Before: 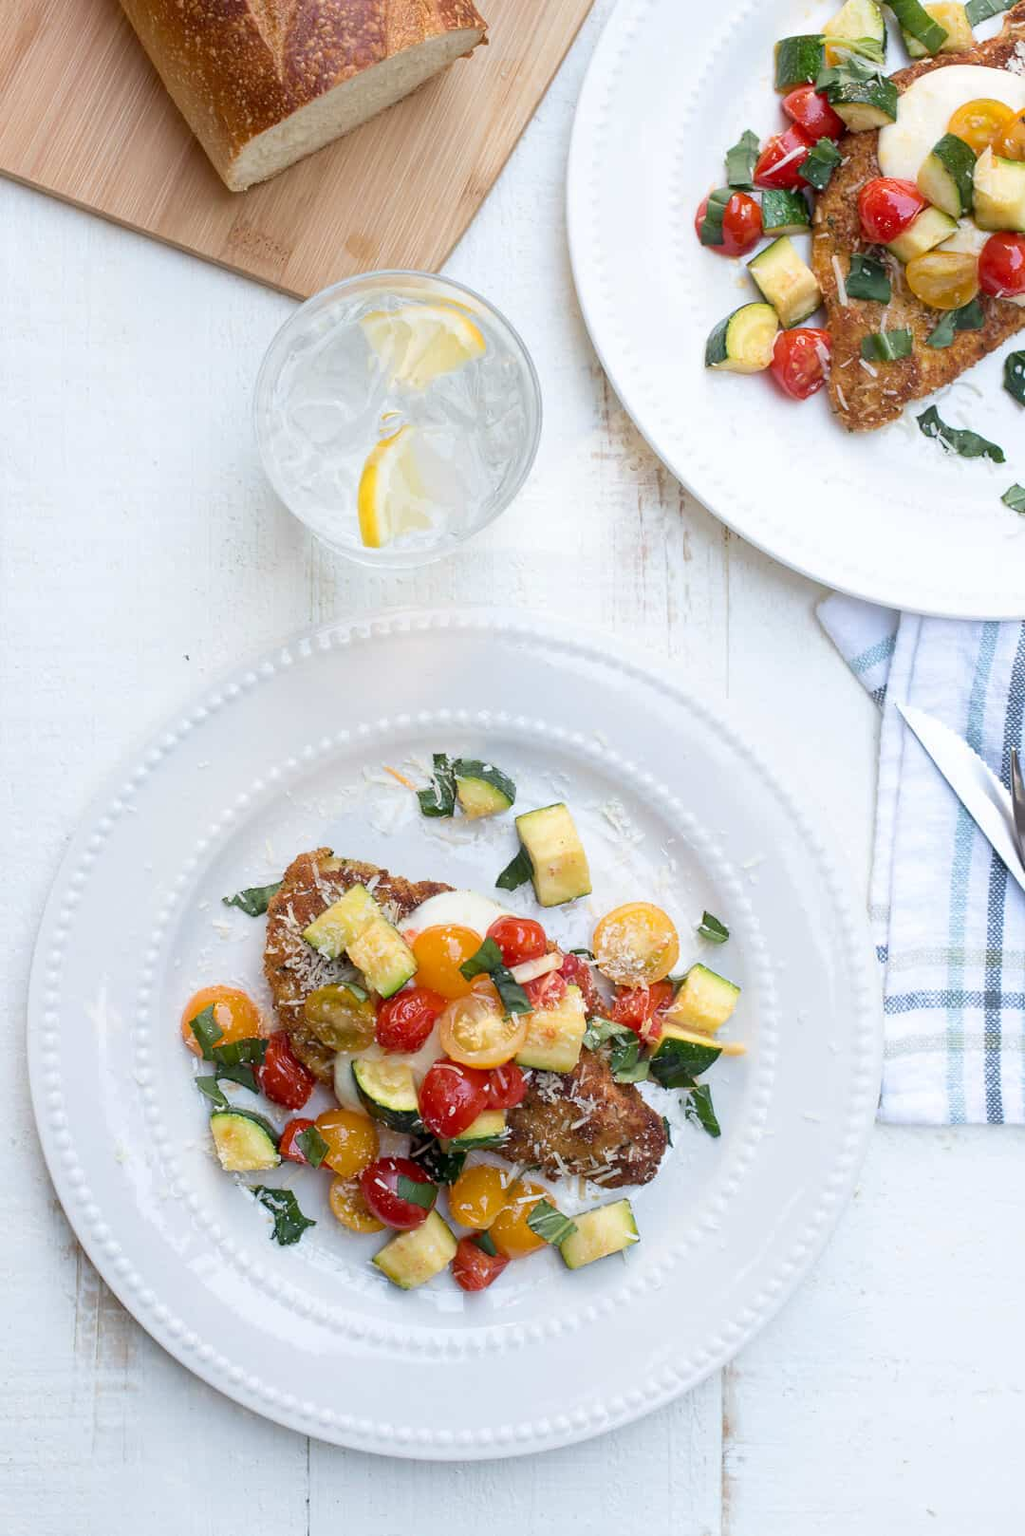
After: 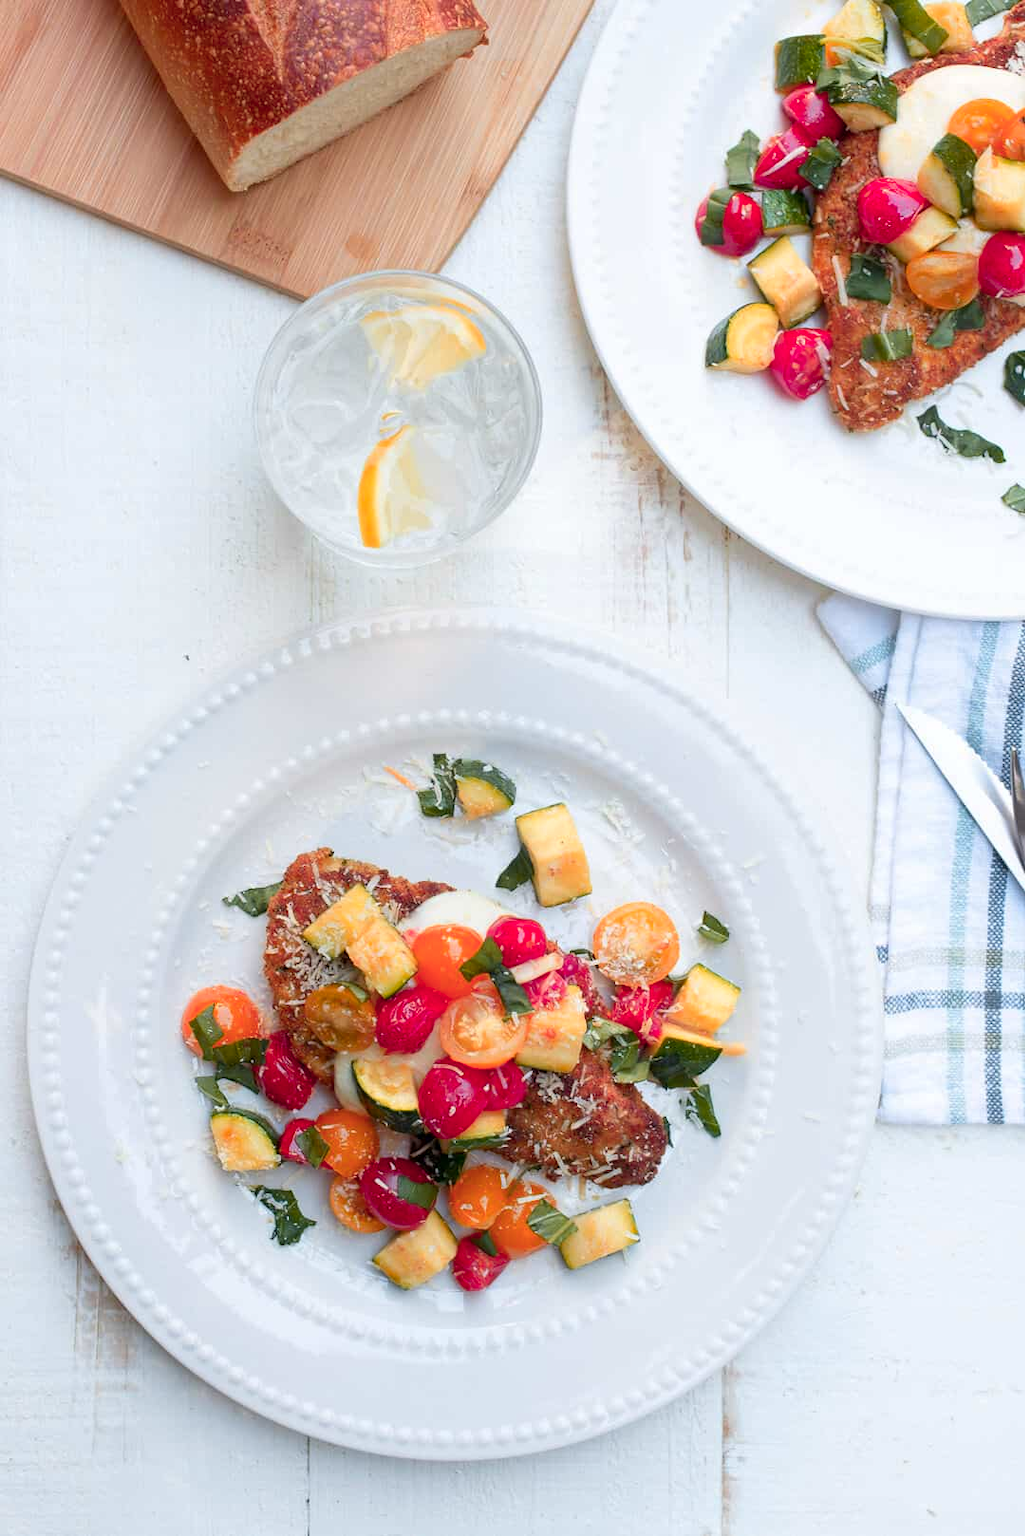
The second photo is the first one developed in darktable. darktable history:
color zones: curves: ch1 [(0.239, 0.552) (0.75, 0.5)]; ch2 [(0.25, 0.462) (0.749, 0.457)], mix 101.02%
